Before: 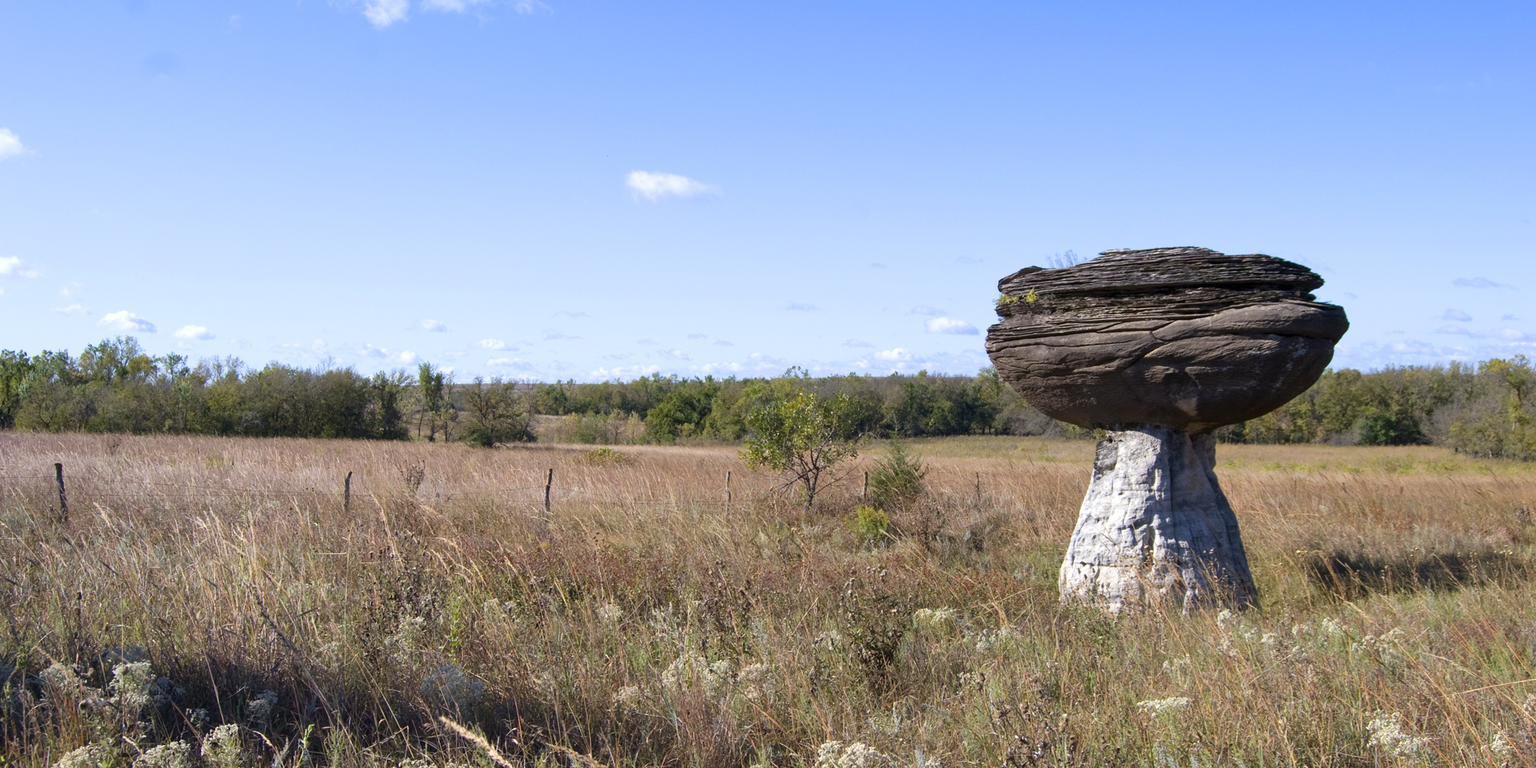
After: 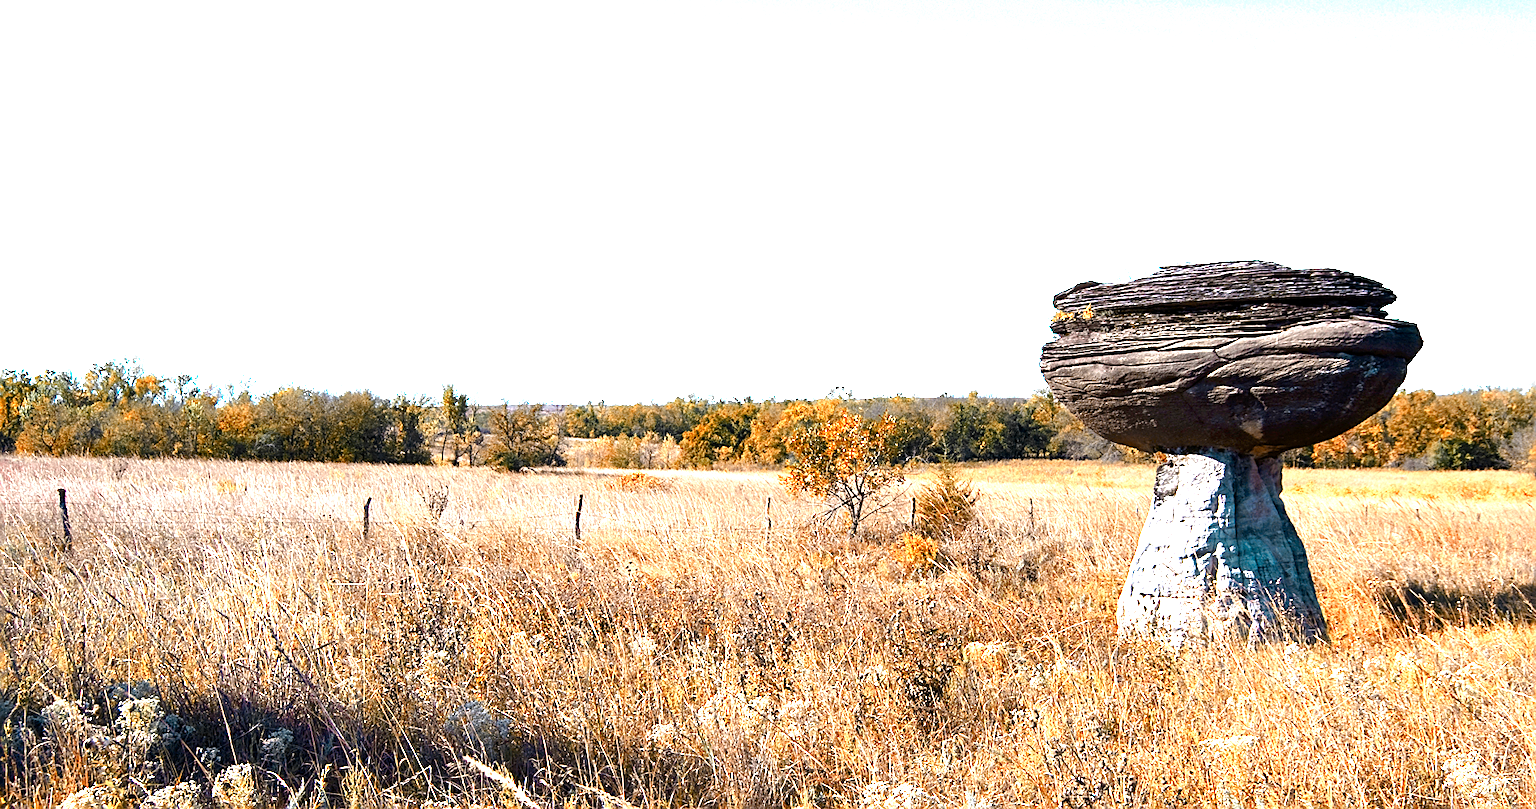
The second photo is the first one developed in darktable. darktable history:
crop and rotate: right 5.167%
sharpen: amount 0.75
exposure: exposure 0.781 EV, compensate highlight preservation false
color contrast: green-magenta contrast 0.85, blue-yellow contrast 1.25, unbound 0
color balance rgb: shadows lift › luminance -20%, power › hue 72.24°, highlights gain › luminance 15%, global offset › hue 171.6°, perceptual saturation grading › highlights -15%, perceptual saturation grading › shadows 25%, global vibrance 30%, contrast 10%
color zones: curves: ch0 [(0.009, 0.528) (0.136, 0.6) (0.255, 0.586) (0.39, 0.528) (0.522, 0.584) (0.686, 0.736) (0.849, 0.561)]; ch1 [(0.045, 0.781) (0.14, 0.416) (0.257, 0.695) (0.442, 0.032) (0.738, 0.338) (0.818, 0.632) (0.891, 0.741) (1, 0.704)]; ch2 [(0, 0.667) (0.141, 0.52) (0.26, 0.37) (0.474, 0.432) (0.743, 0.286)]
contrast brightness saturation: saturation -0.05
